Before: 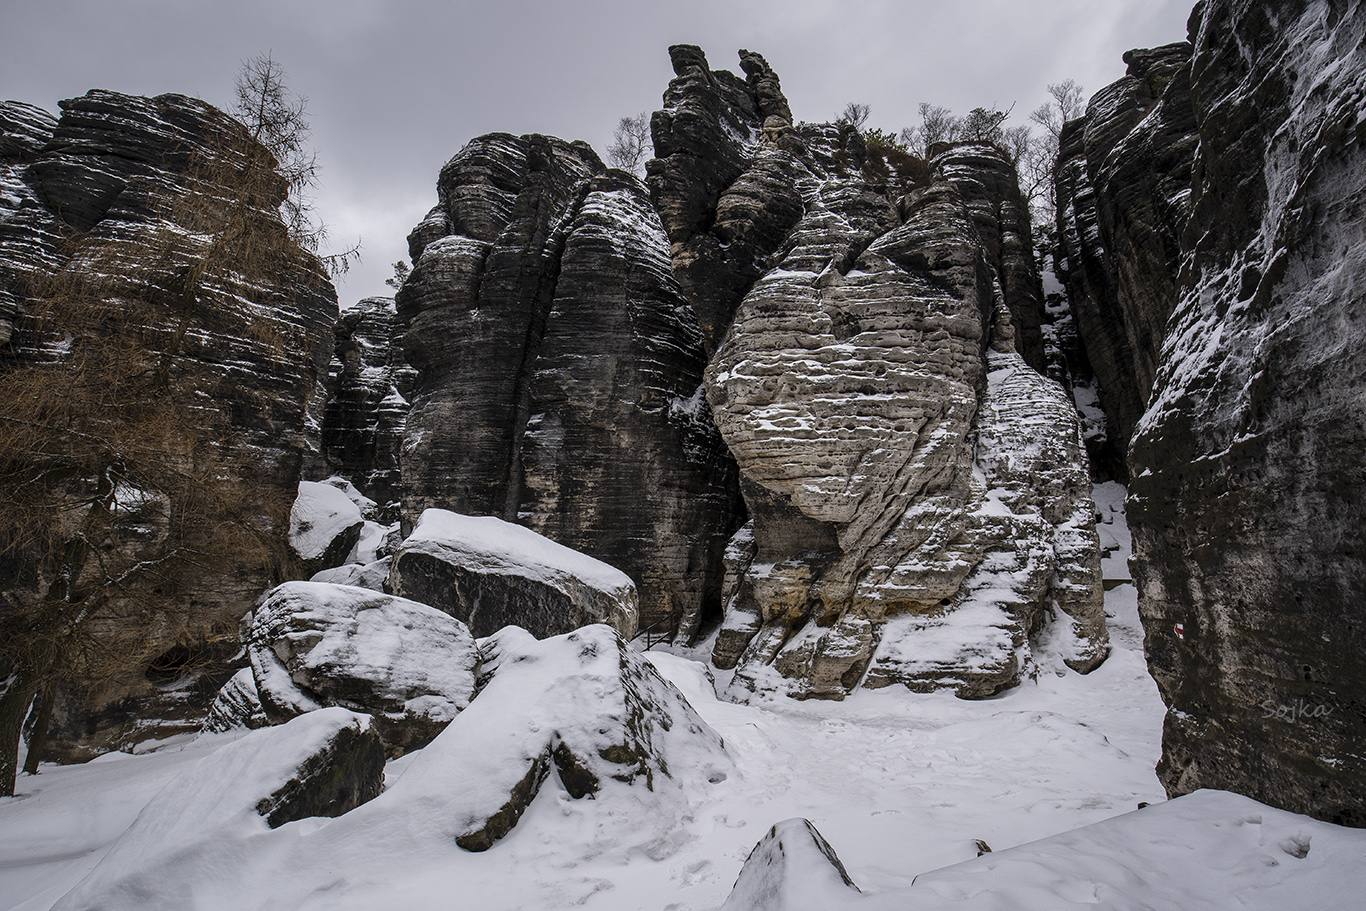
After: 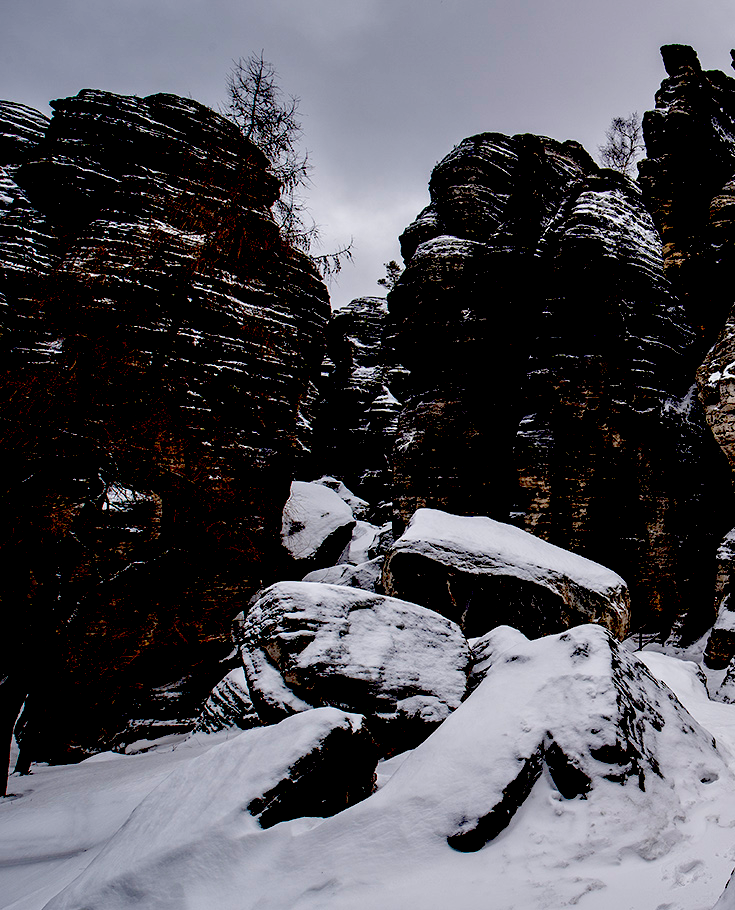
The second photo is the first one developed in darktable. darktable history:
exposure: black level correction 0.1, exposure -0.092 EV, compensate highlight preservation false
crop: left 0.587%, right 45.588%, bottom 0.086%
tone equalizer: -8 EV 1 EV, -7 EV 1 EV, -6 EV 1 EV, -5 EV 1 EV, -4 EV 1 EV, -3 EV 0.75 EV, -2 EV 0.5 EV, -1 EV 0.25 EV
